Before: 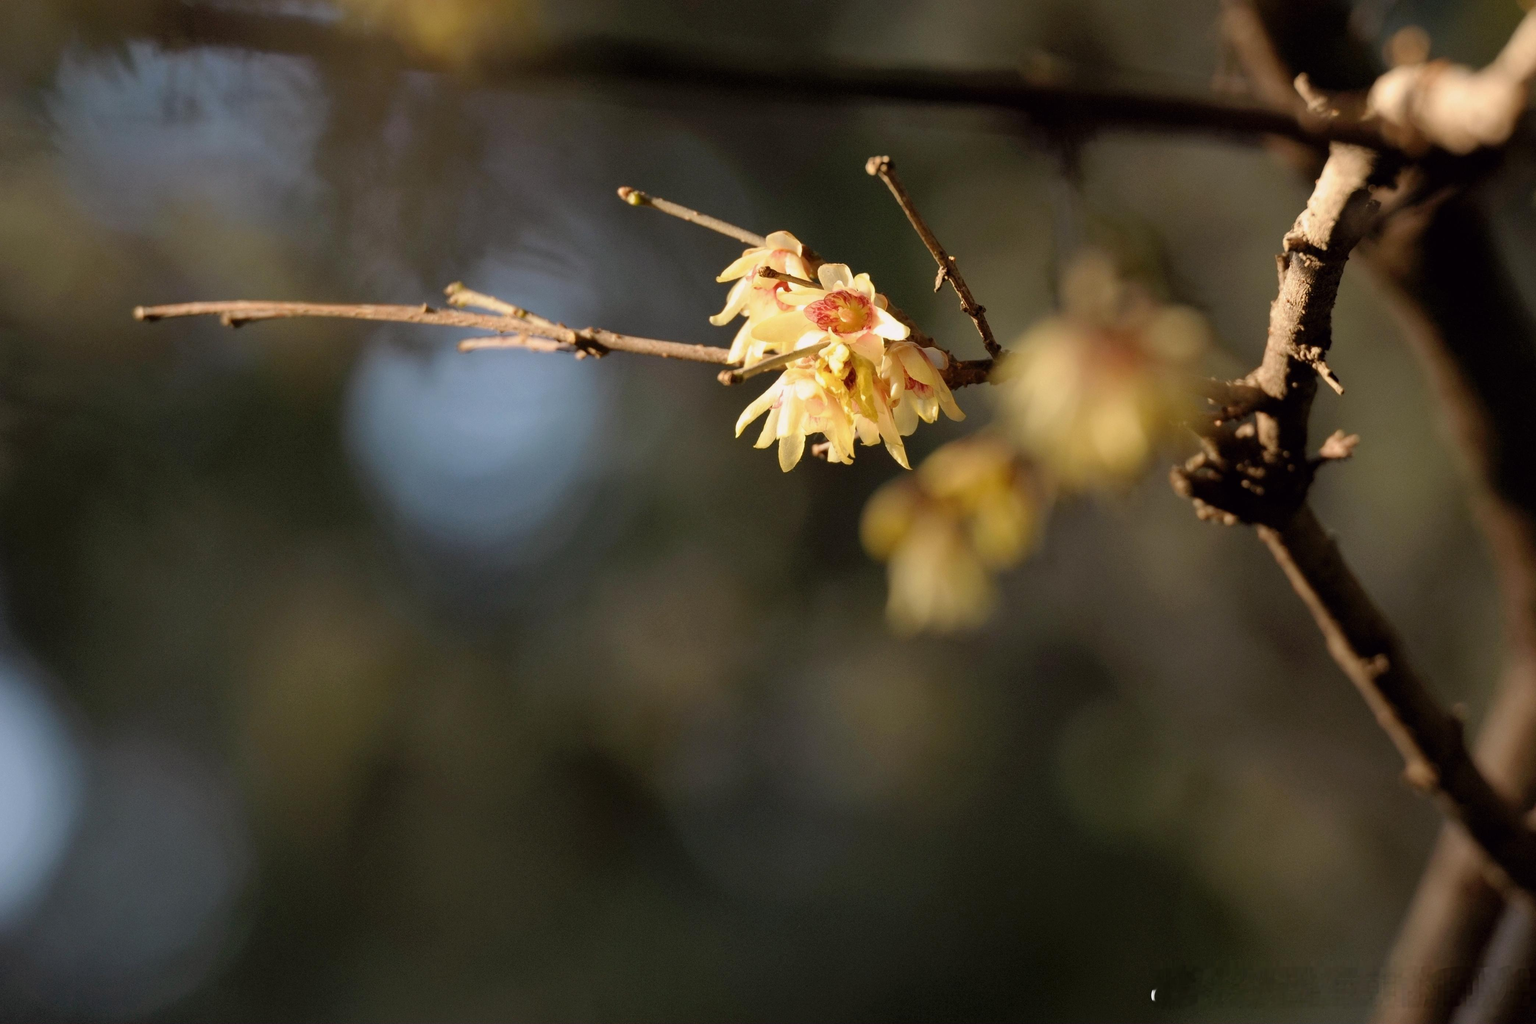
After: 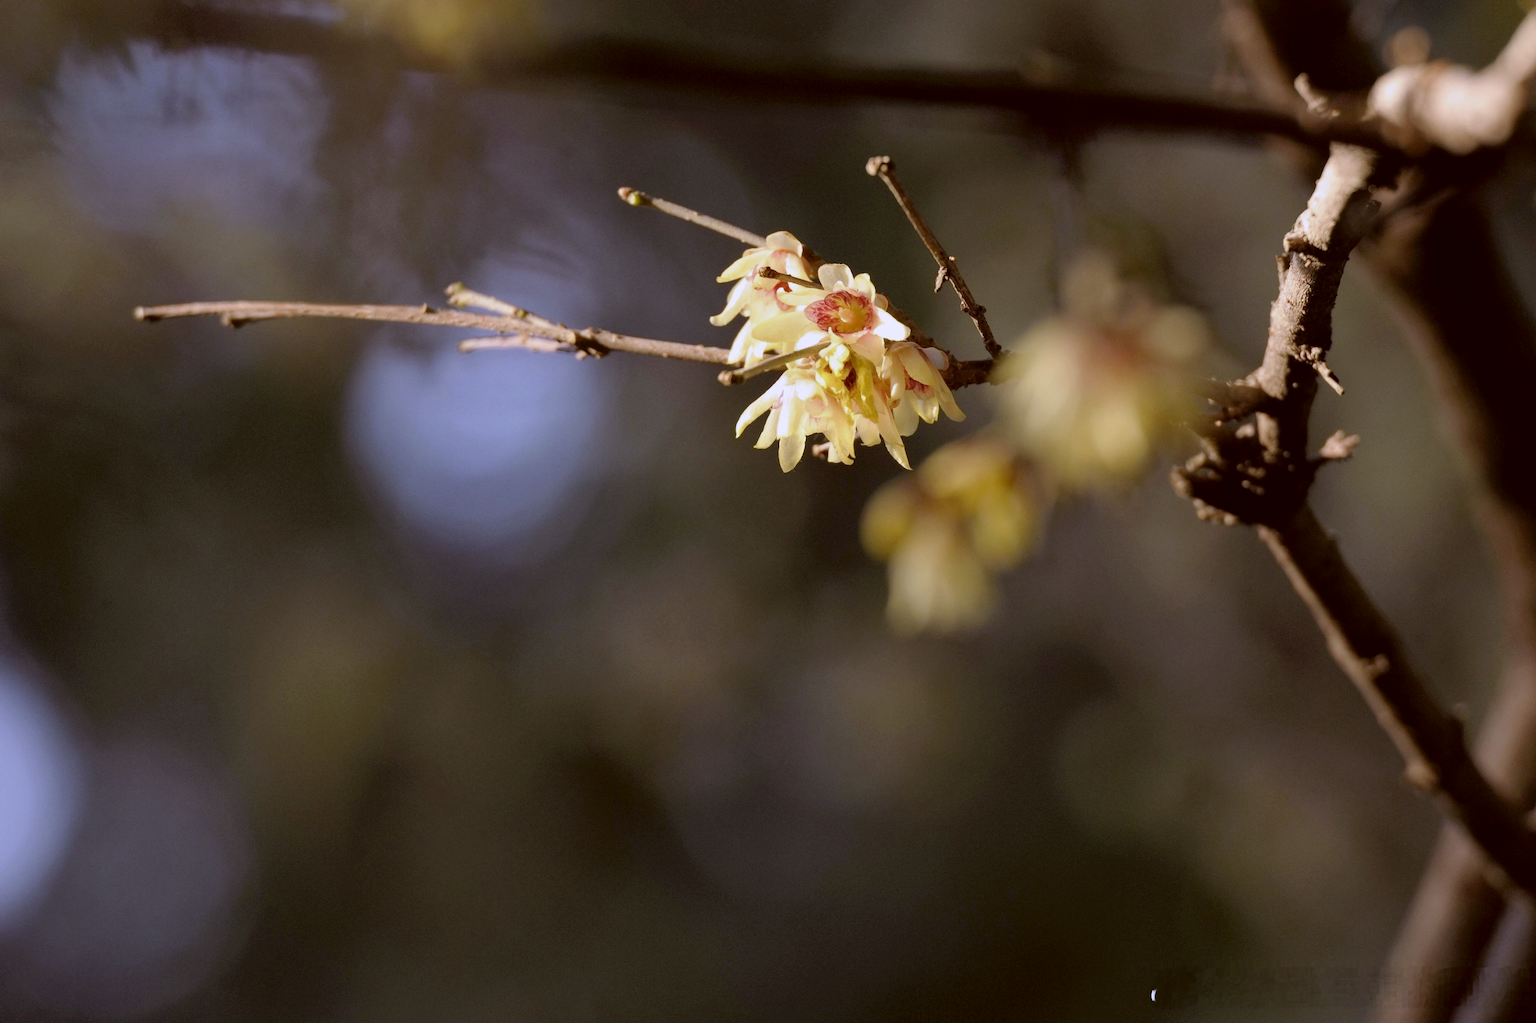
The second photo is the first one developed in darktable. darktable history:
shadows and highlights: shadows 5, soften with gaussian
white balance: red 0.871, blue 1.249
color correction: highlights a* 6.27, highlights b* 8.19, shadows a* 5.94, shadows b* 7.23, saturation 0.9
